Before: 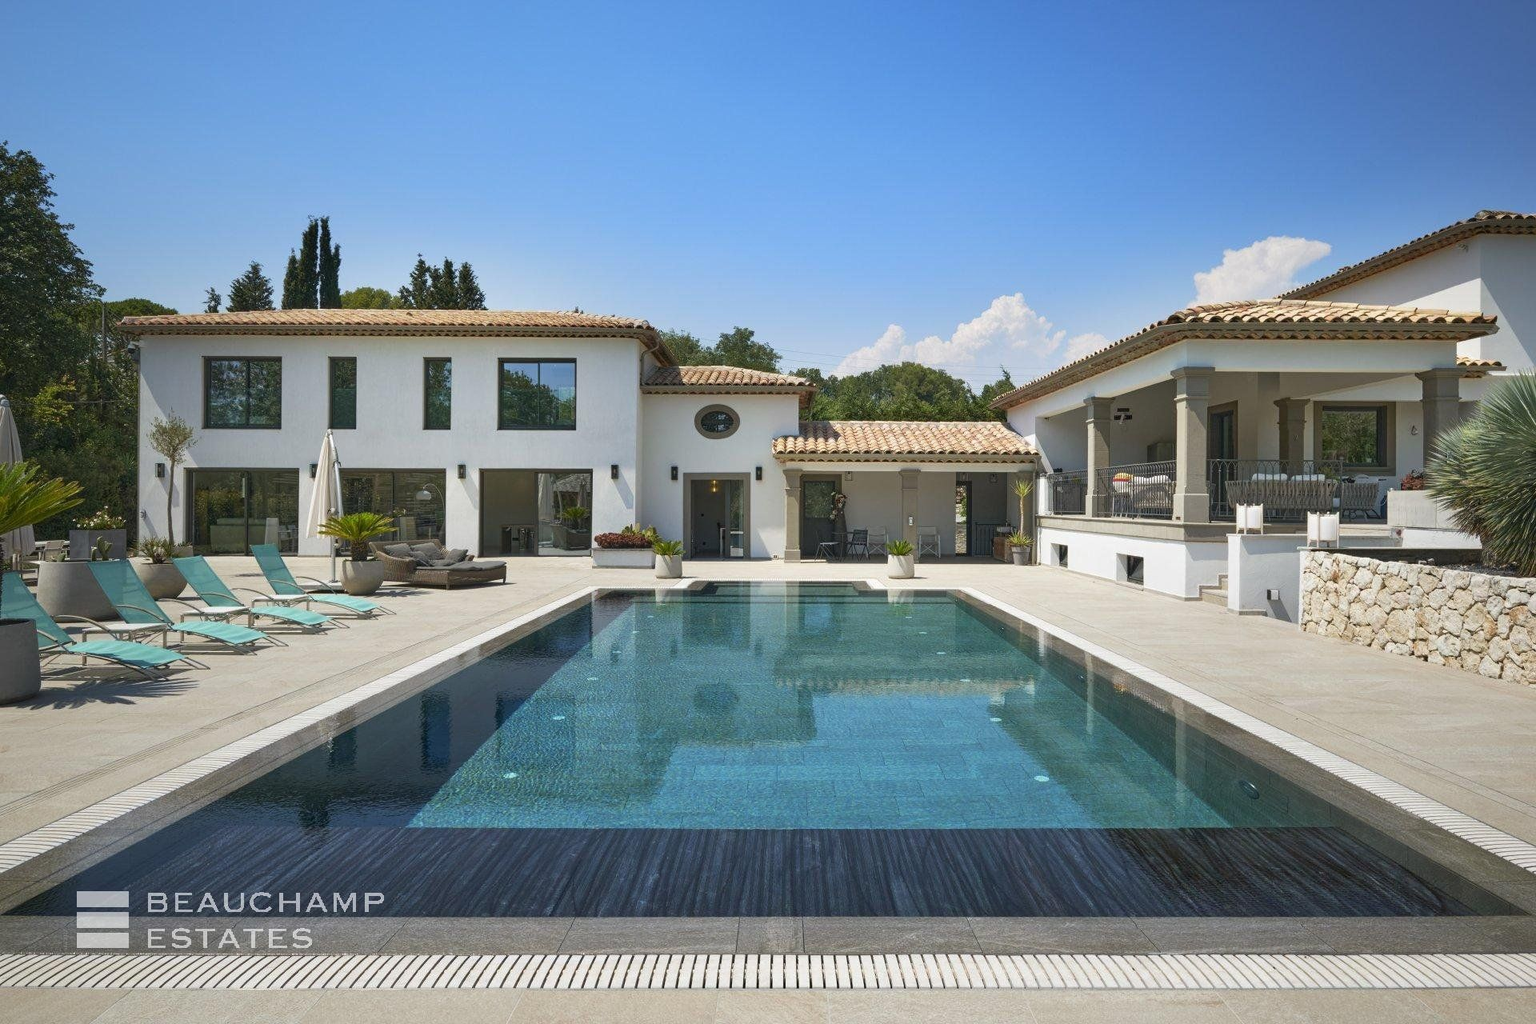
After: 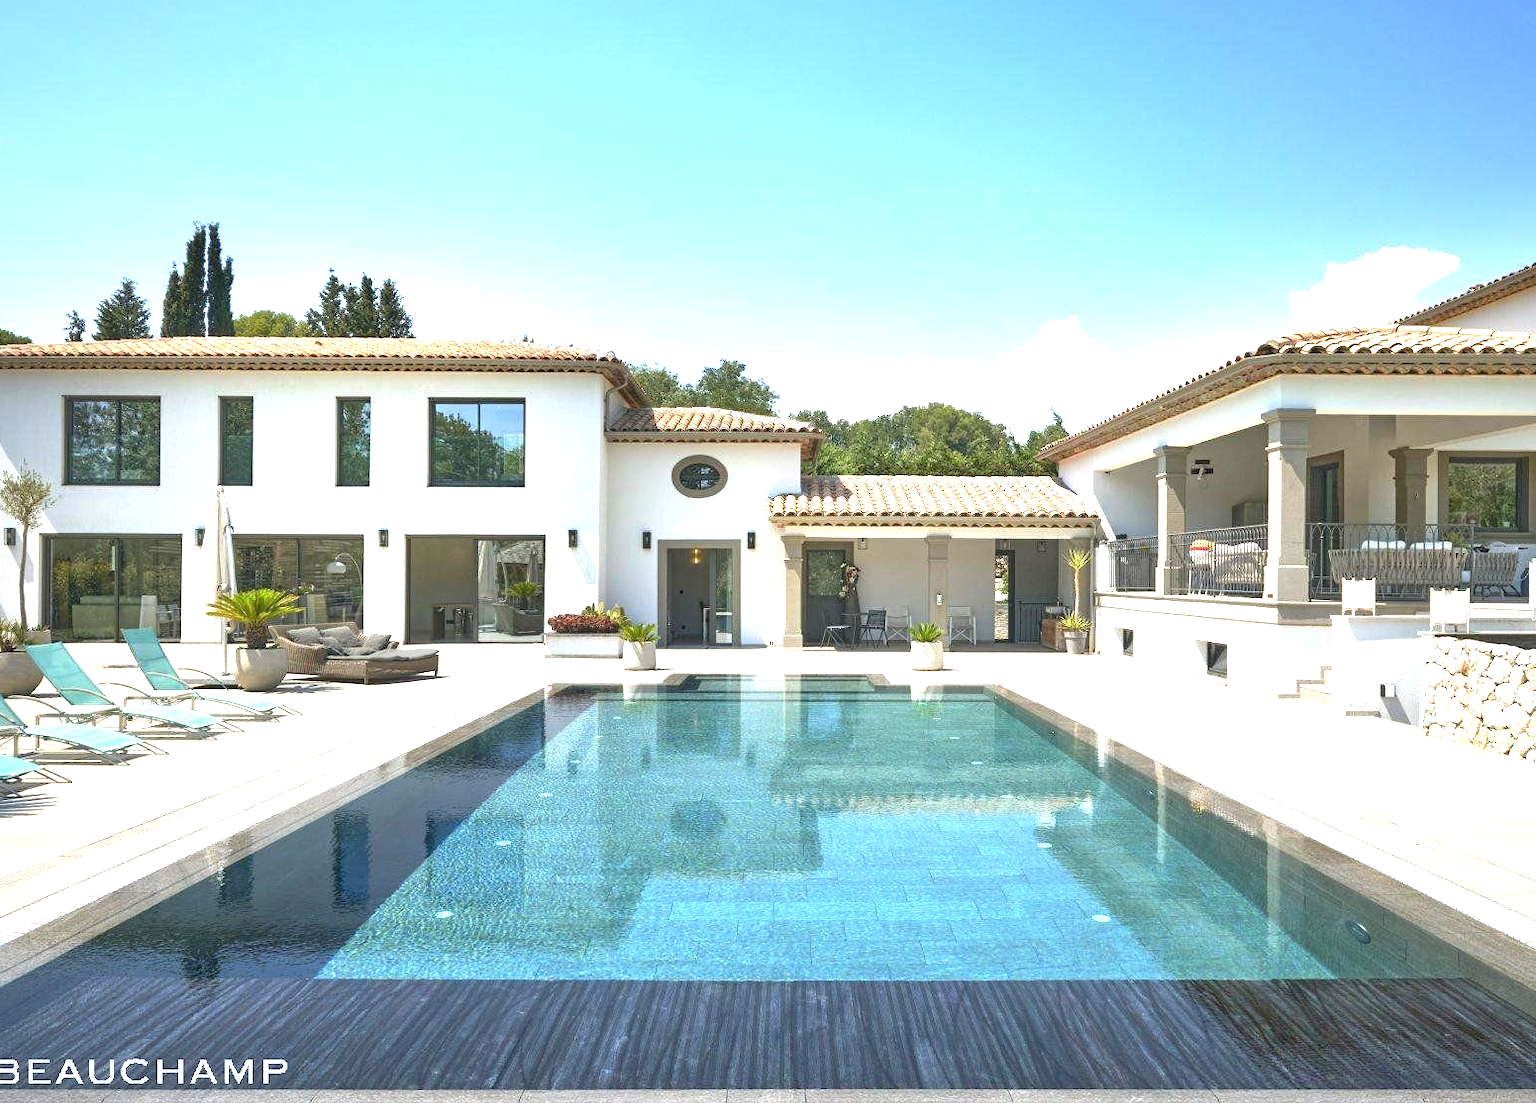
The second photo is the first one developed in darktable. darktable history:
crop: left 9.905%, top 3.638%, right 9.28%, bottom 9.271%
exposure: black level correction 0, exposure 1.389 EV, compensate exposure bias true, compensate highlight preservation false
